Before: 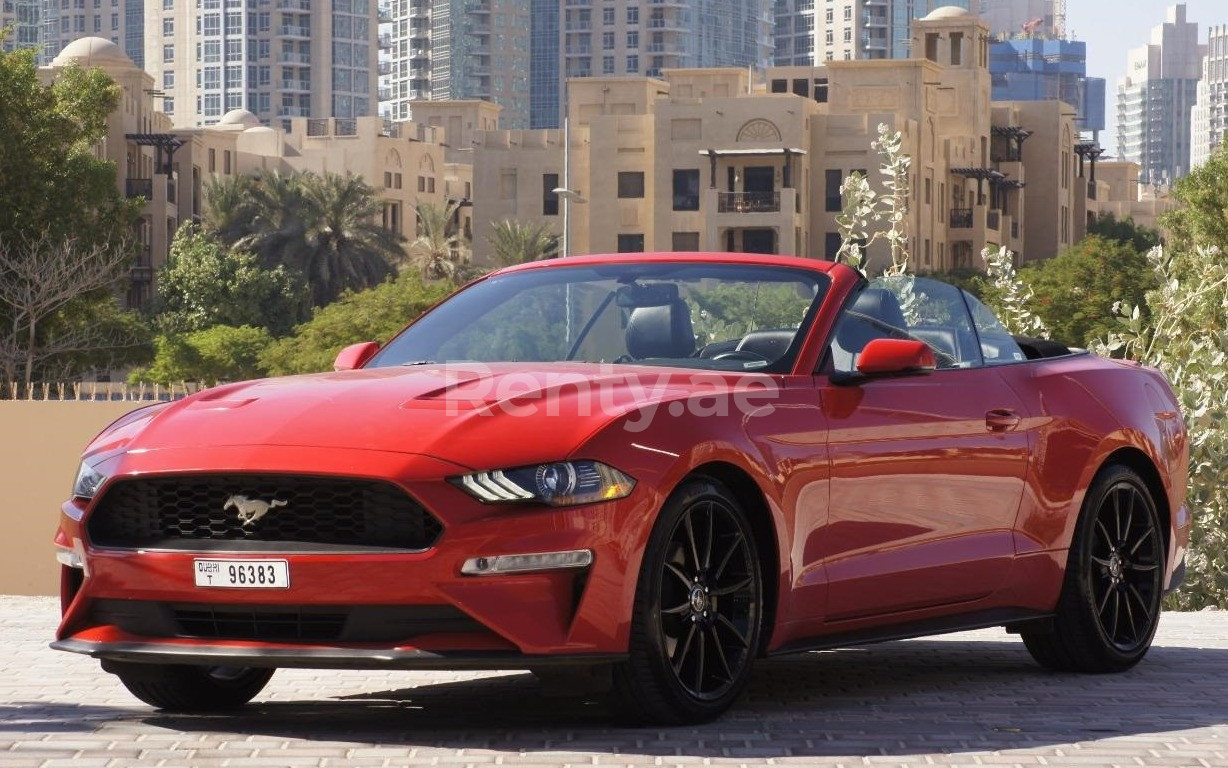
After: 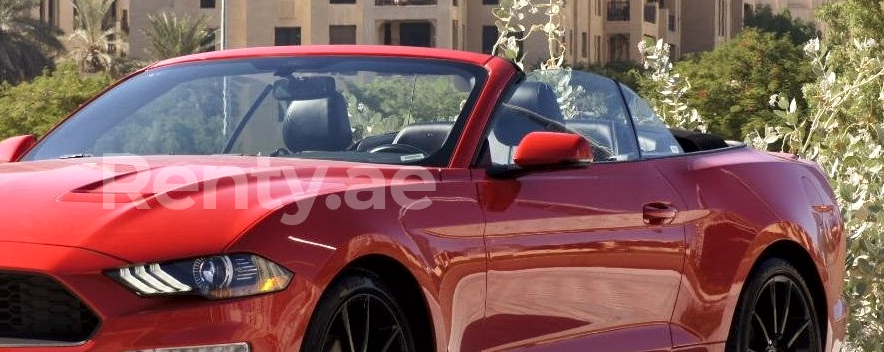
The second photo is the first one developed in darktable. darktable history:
crop and rotate: left 27.938%, top 27.046%, bottom 27.046%
local contrast: mode bilateral grid, contrast 20, coarseness 50, detail 150%, midtone range 0.2
exposure: black level correction 0.001, exposure 0.14 EV, compensate highlight preservation false
